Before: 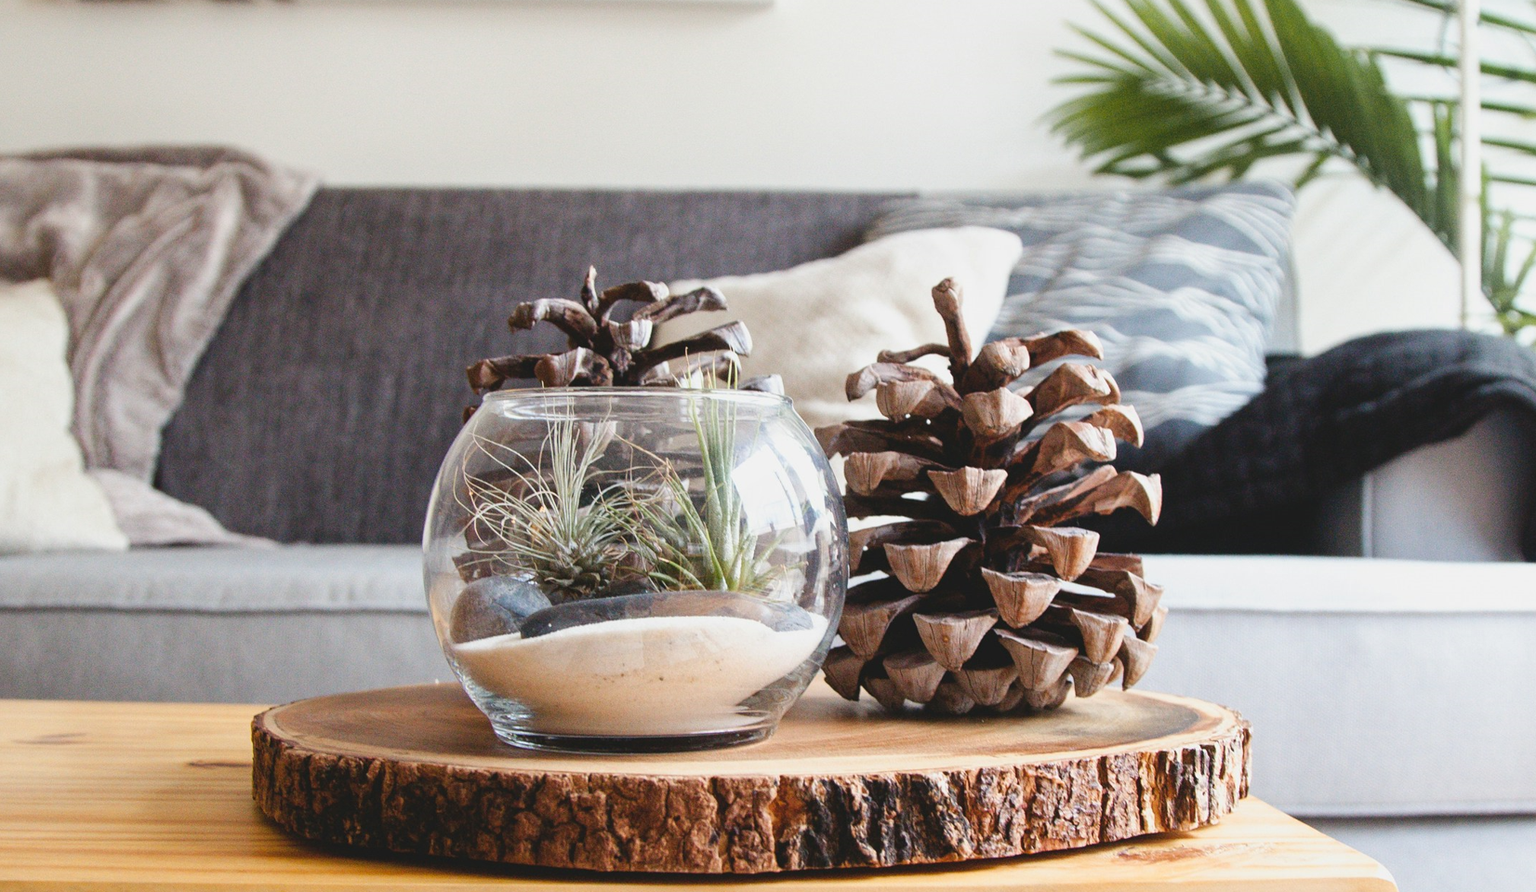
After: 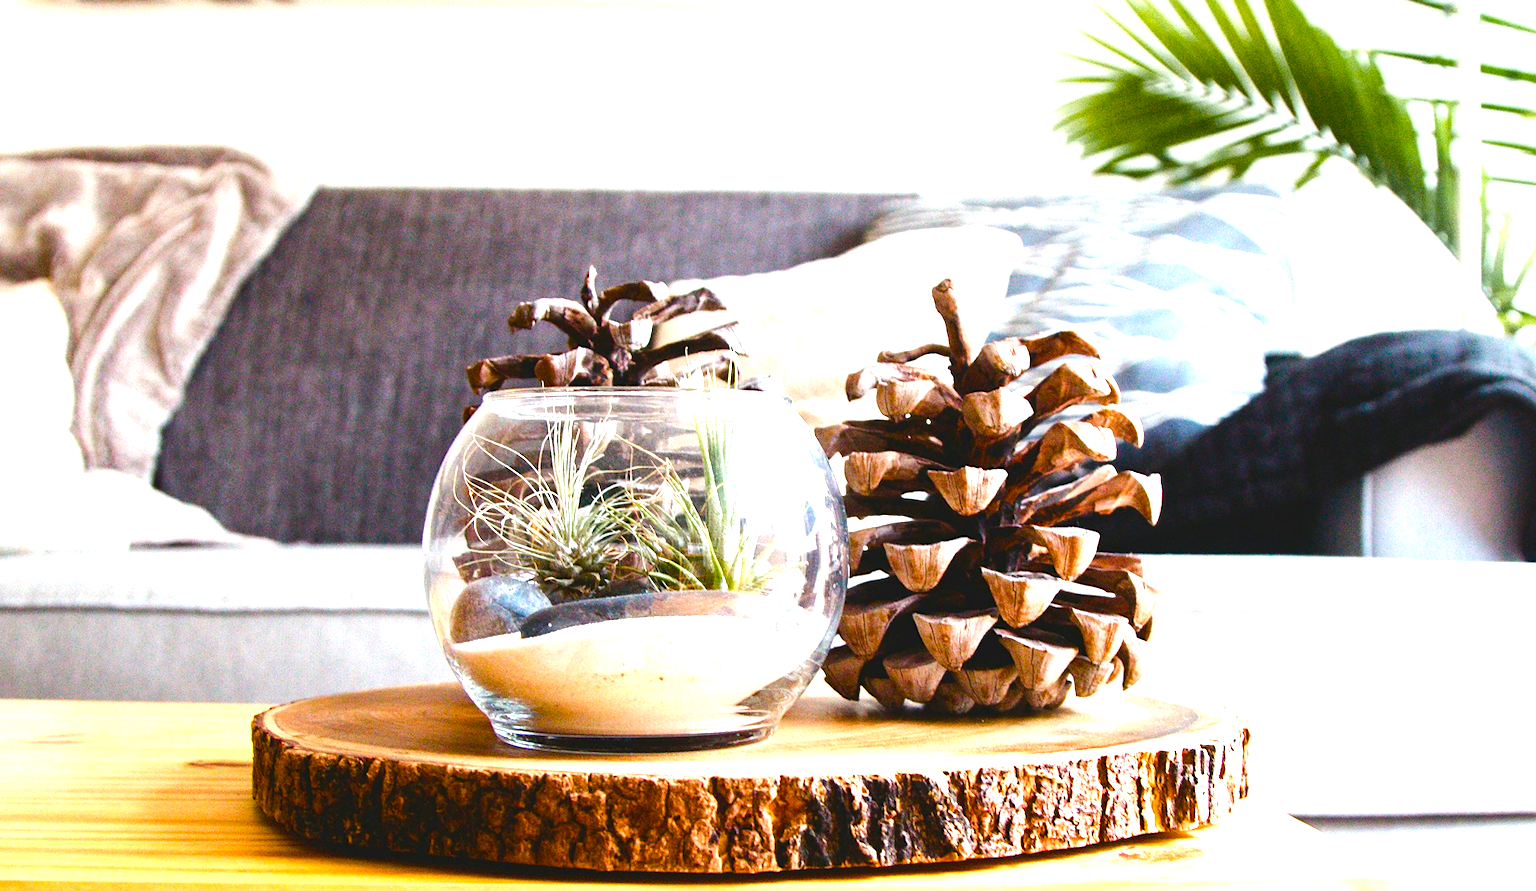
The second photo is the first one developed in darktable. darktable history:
color balance rgb: global offset › luminance -0.37%, perceptual saturation grading › highlights -17.77%, perceptual saturation grading › mid-tones 33.1%, perceptual saturation grading › shadows 50.52%, perceptual brilliance grading › highlights 20%, perceptual brilliance grading › mid-tones 20%, perceptual brilliance grading › shadows -20%, global vibrance 50%
exposure: exposure 0.574 EV, compensate highlight preservation false
